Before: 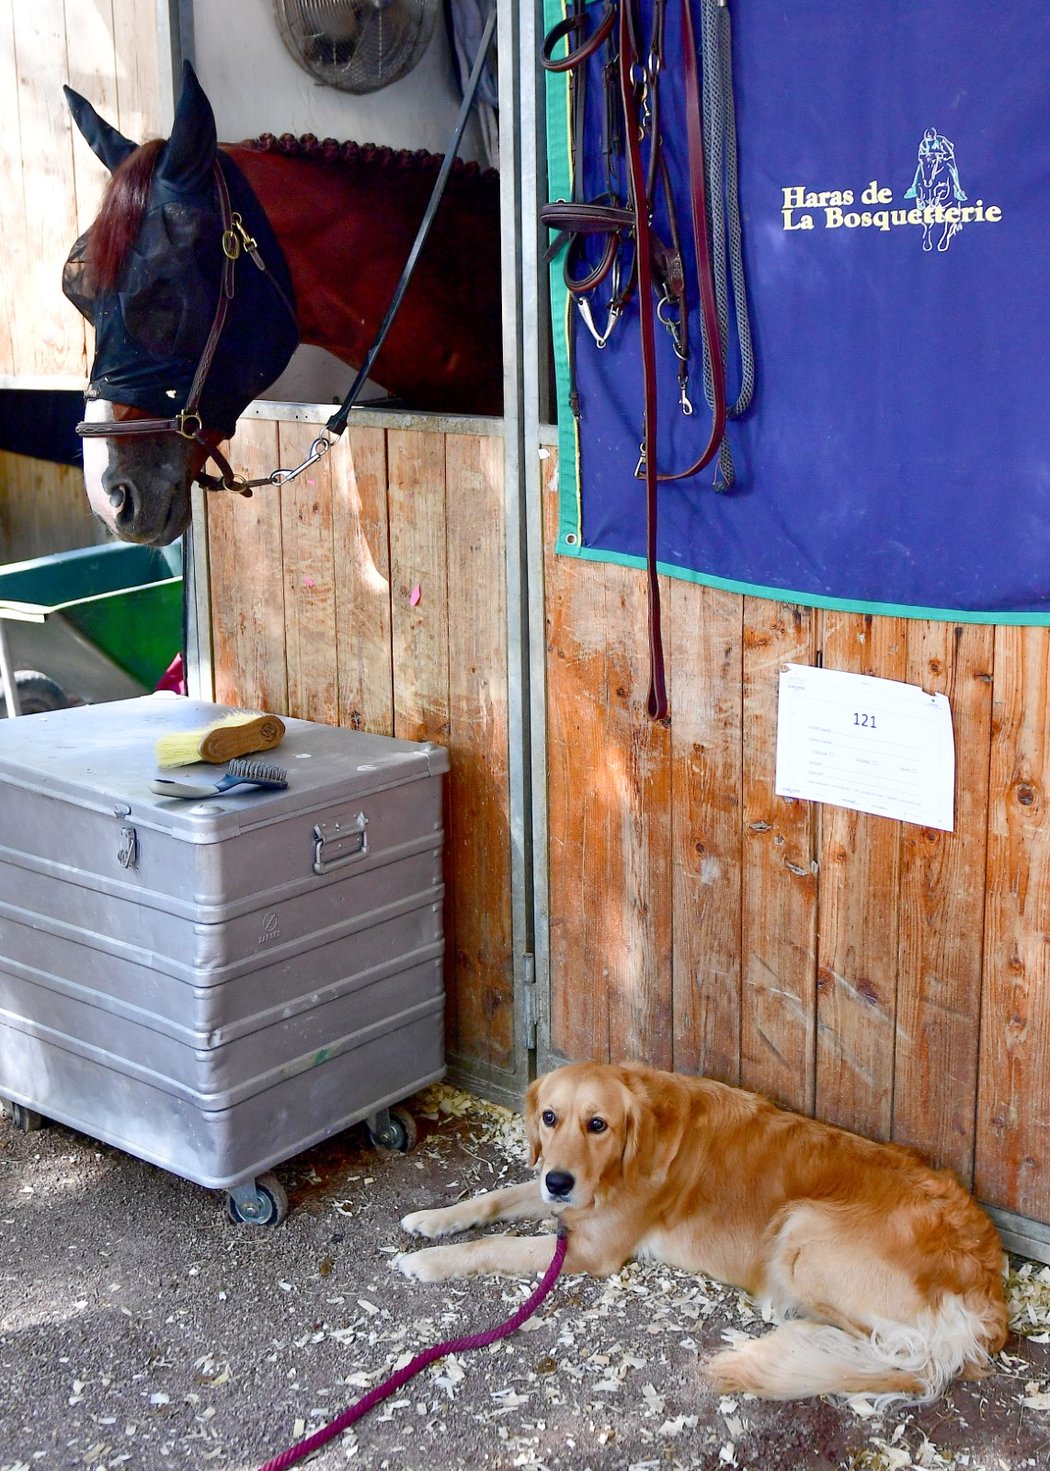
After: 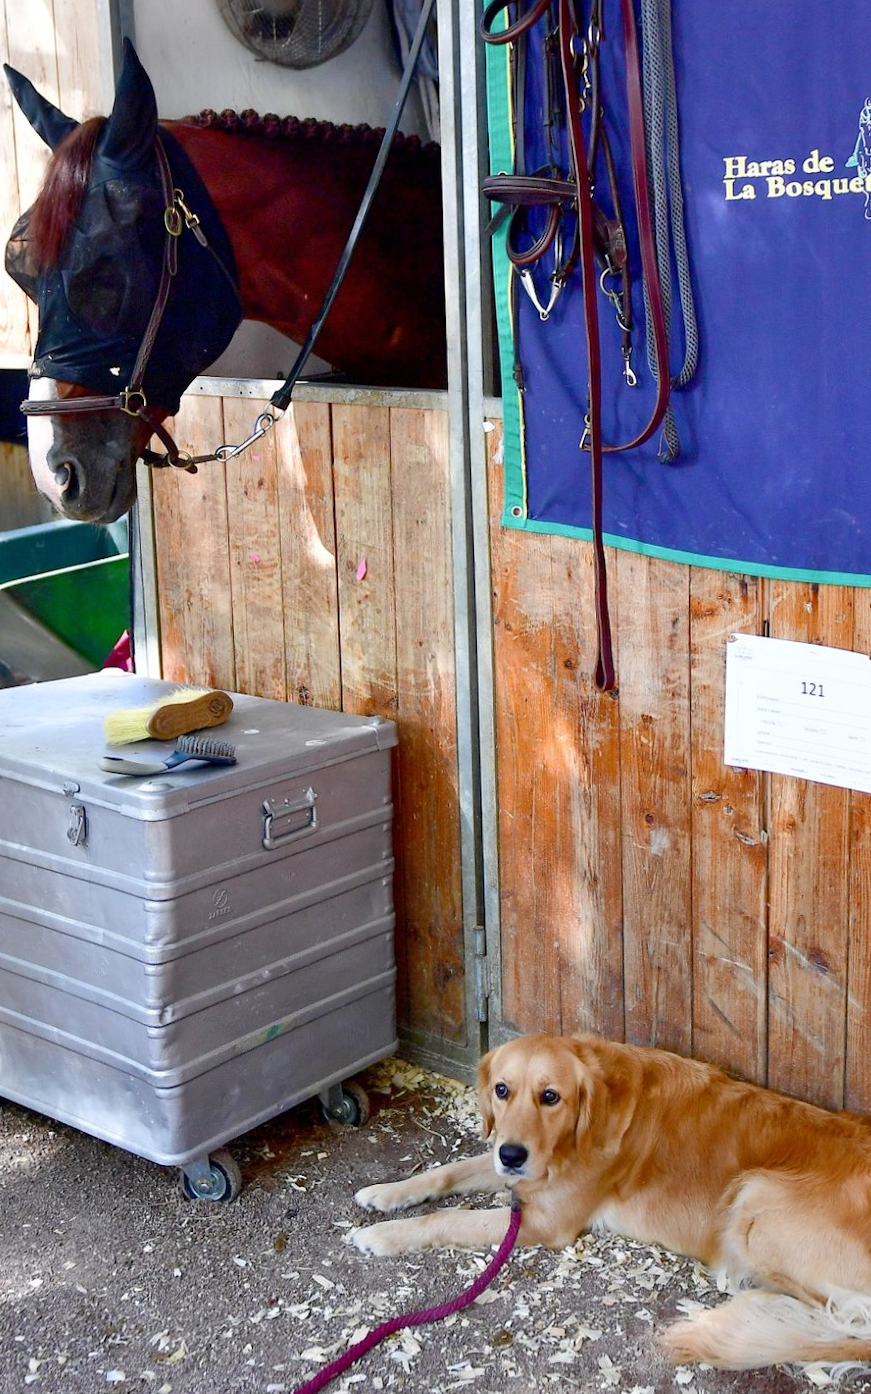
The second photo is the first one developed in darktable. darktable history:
shadows and highlights: shadows 20.01, highlights -19.88, soften with gaussian
crop and rotate: angle 0.69°, left 4.216%, top 1.038%, right 11.414%, bottom 2.561%
